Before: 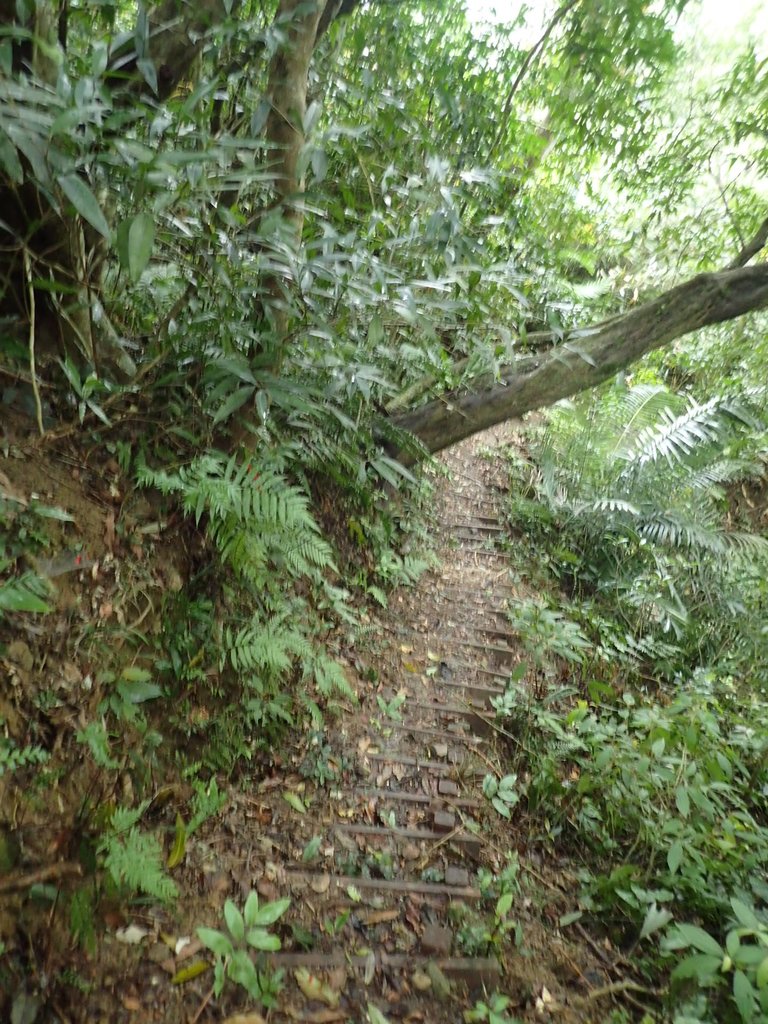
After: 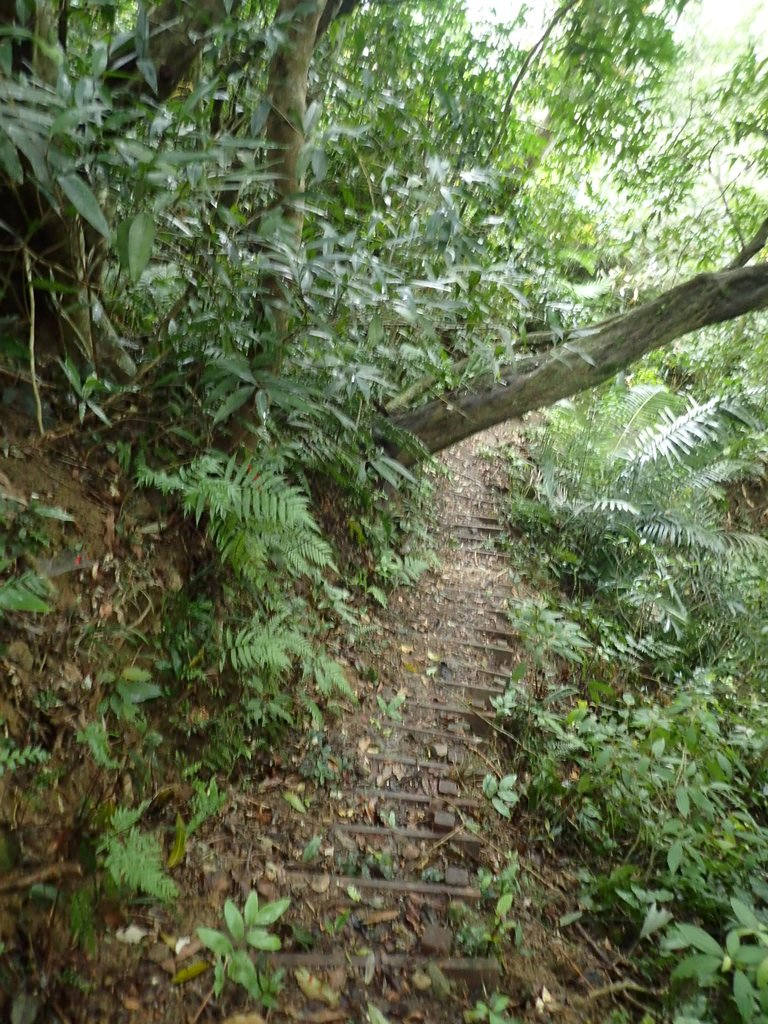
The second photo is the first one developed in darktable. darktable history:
contrast brightness saturation: contrast 0.03, brightness -0.04
levels: mode automatic
tone equalizer: on, module defaults
